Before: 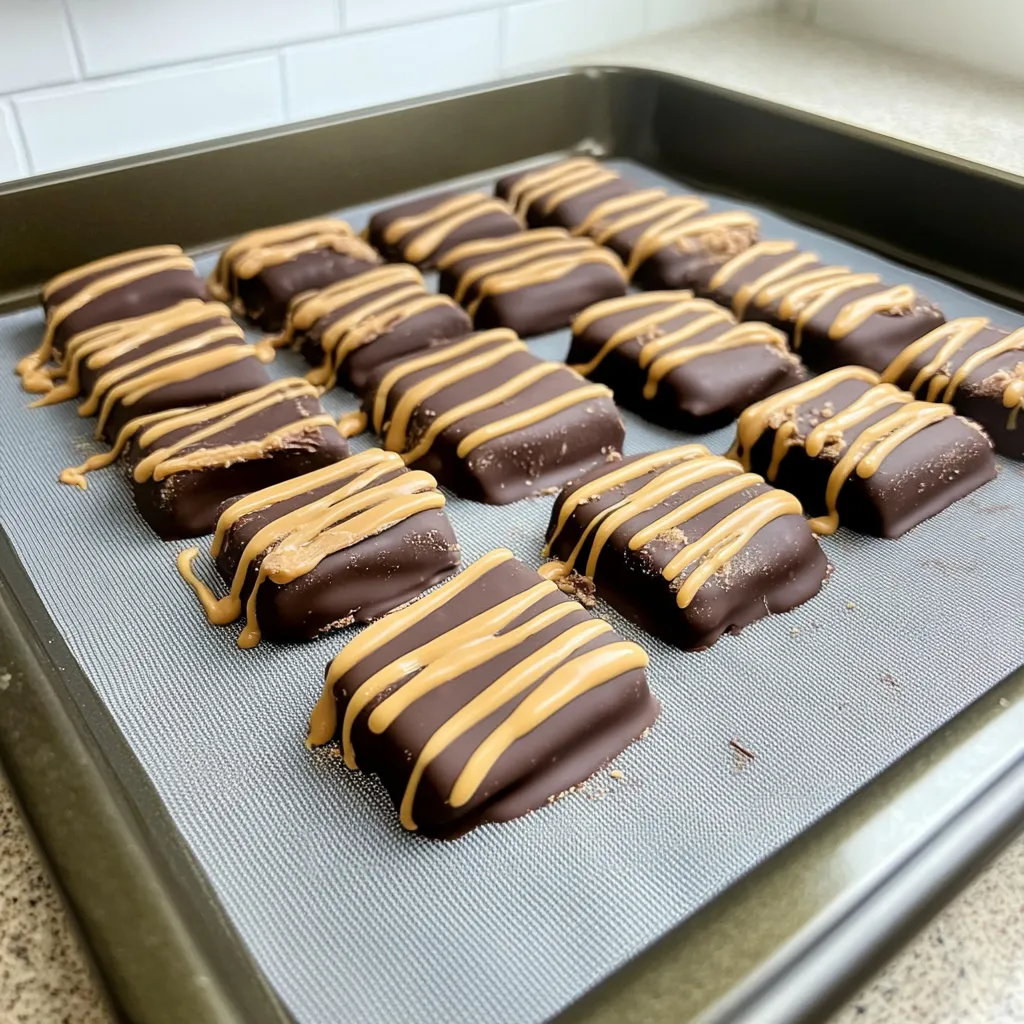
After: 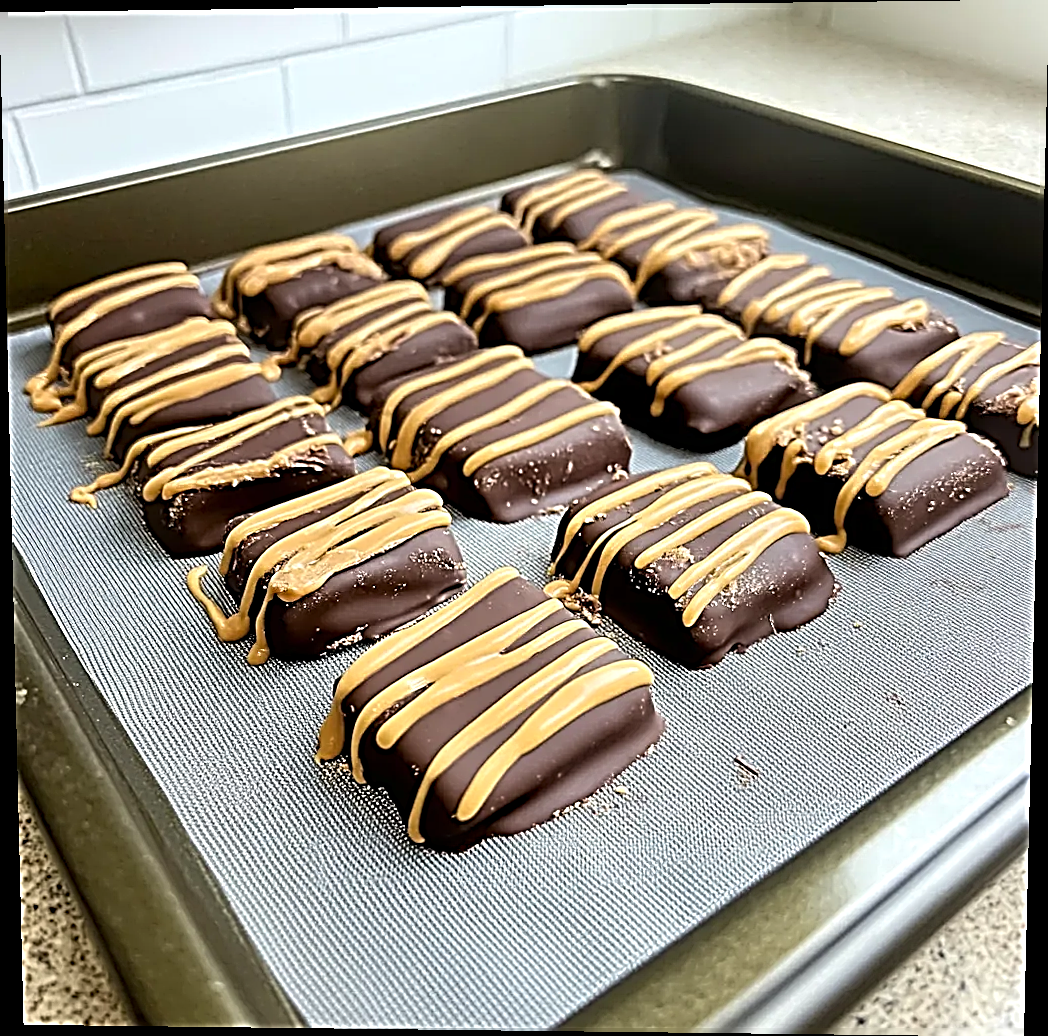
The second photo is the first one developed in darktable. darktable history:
color balance rgb: linear chroma grading › shadows -3%, linear chroma grading › highlights -4%
contrast brightness saturation: saturation 0.13
rotate and perspective: lens shift (vertical) 0.048, lens shift (horizontal) -0.024, automatic cropping off
sharpen: radius 3.158, amount 1.731
exposure: exposure 0.127 EV, compensate highlight preservation false
